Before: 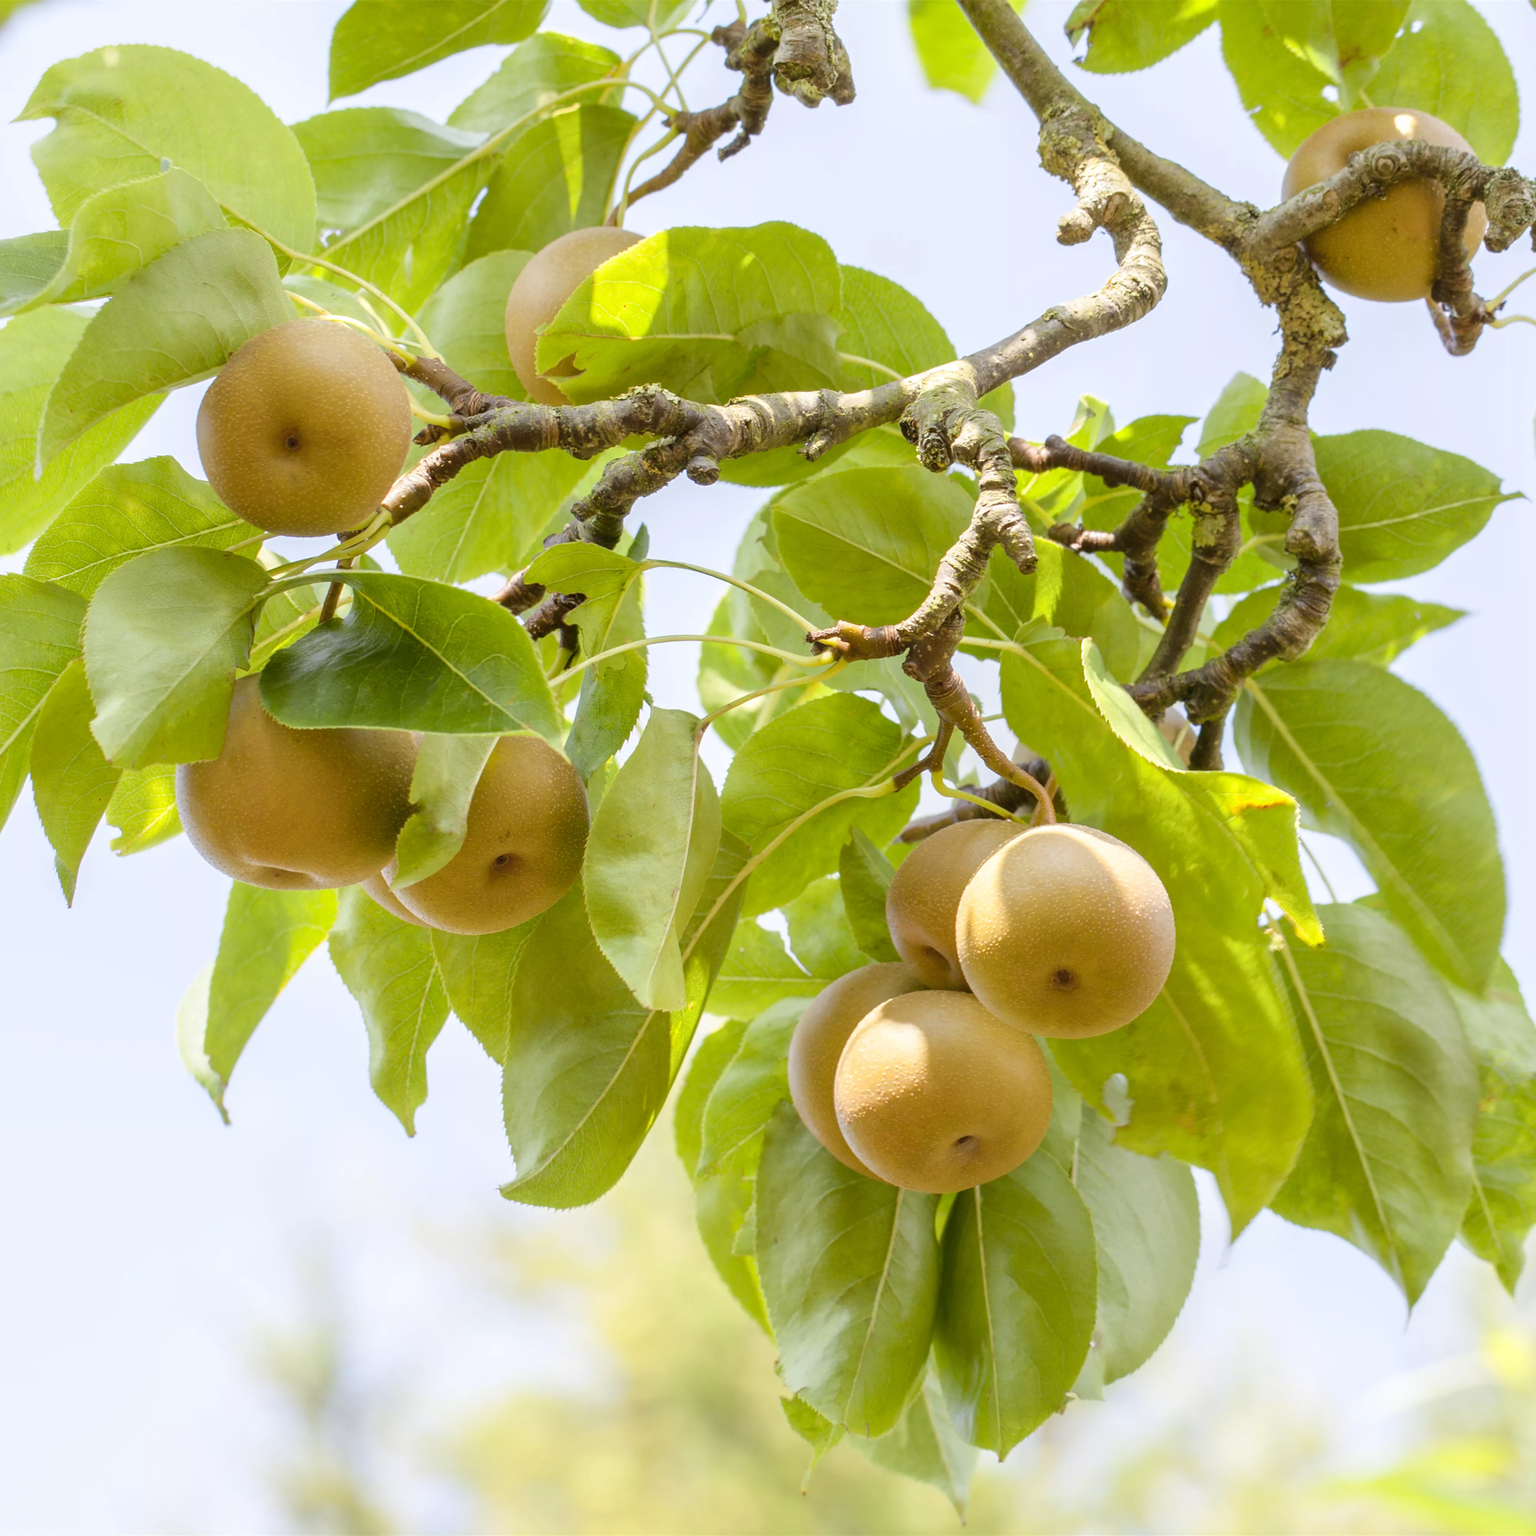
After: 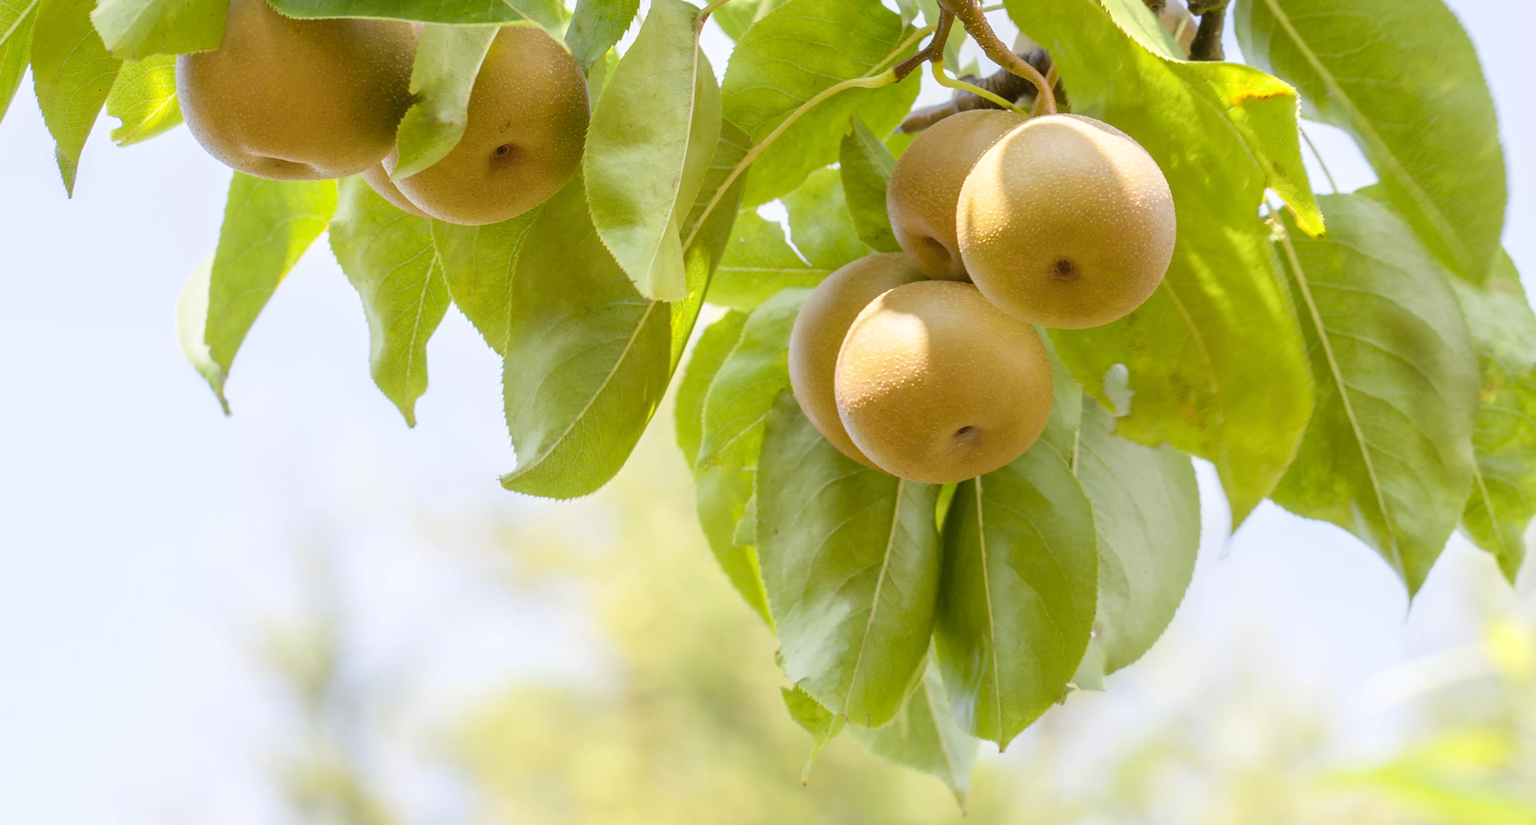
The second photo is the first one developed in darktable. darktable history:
crop and rotate: top 46.237%
exposure: compensate highlight preservation false
